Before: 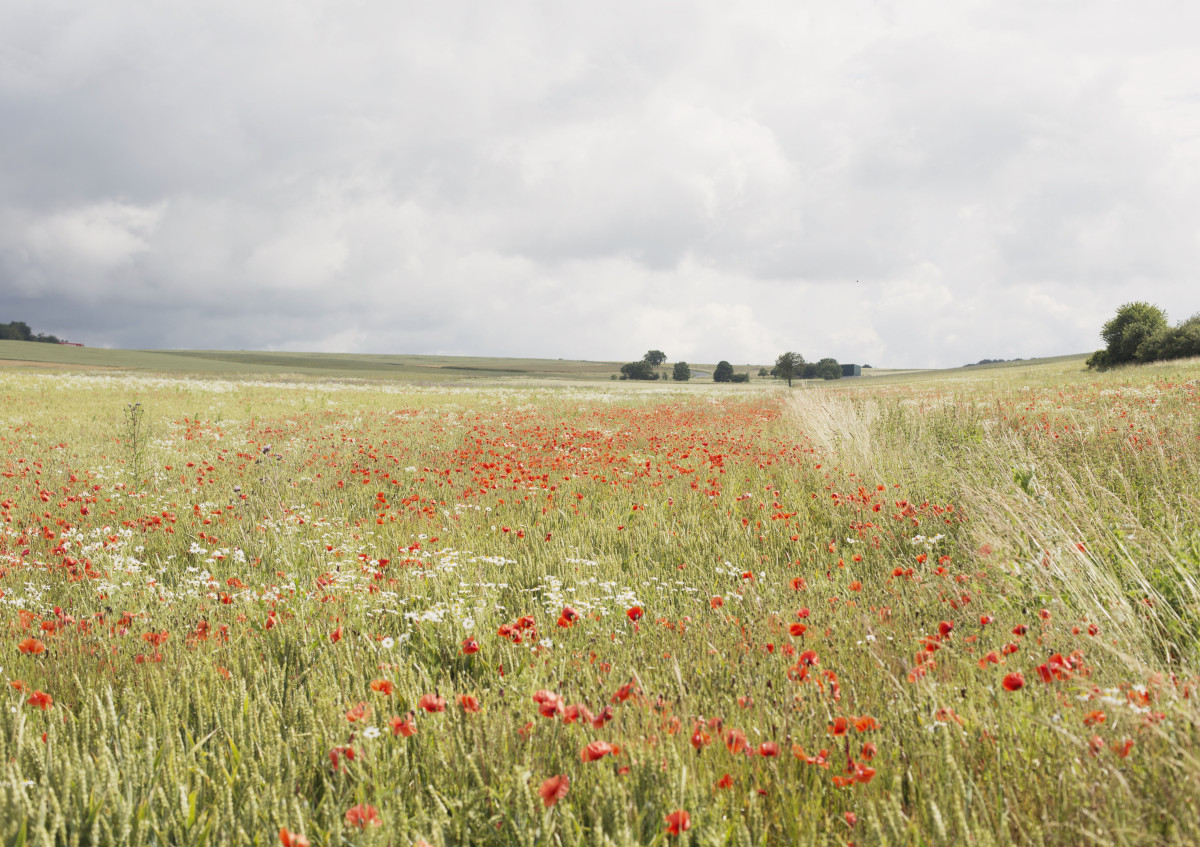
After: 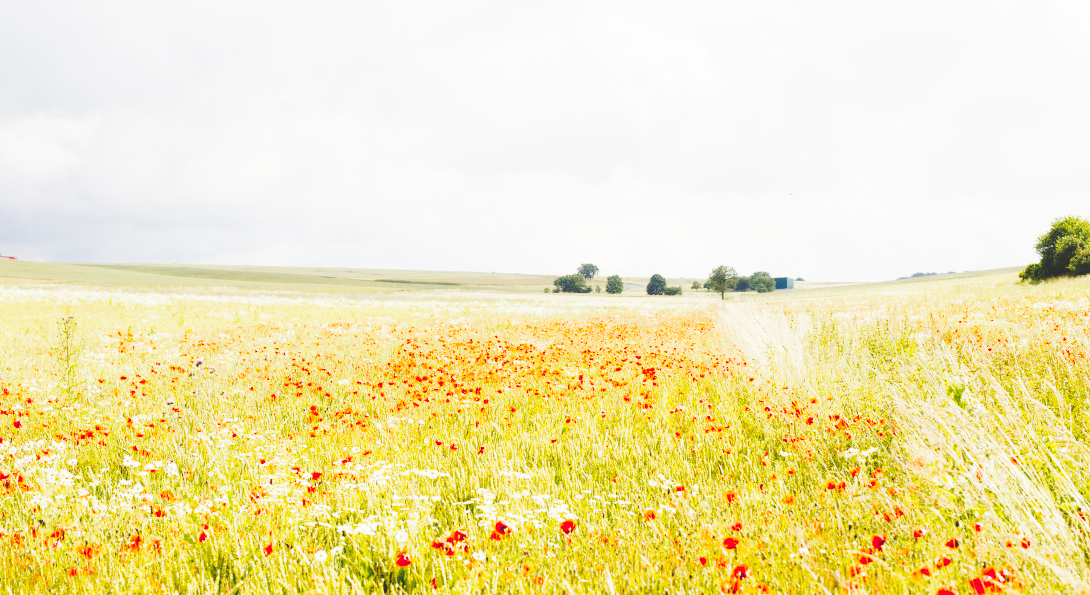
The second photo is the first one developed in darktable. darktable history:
tone curve: curves: ch0 [(0, 0) (0.003, 0.172) (0.011, 0.177) (0.025, 0.177) (0.044, 0.177) (0.069, 0.178) (0.1, 0.181) (0.136, 0.19) (0.177, 0.208) (0.224, 0.226) (0.277, 0.274) (0.335, 0.338) (0.399, 0.43) (0.468, 0.535) (0.543, 0.635) (0.623, 0.726) (0.709, 0.815) (0.801, 0.882) (0.898, 0.936) (1, 1)], preserve colors none
base curve: curves: ch0 [(0, 0) (0.028, 0.03) (0.121, 0.232) (0.46, 0.748) (0.859, 0.968) (1, 1)], preserve colors none
white balance: red 1, blue 1
color balance rgb: perceptual saturation grading › global saturation 20%, perceptual saturation grading › highlights 2.68%, perceptual saturation grading › shadows 50%
crop: left 5.596%, top 10.314%, right 3.534%, bottom 19.395%
